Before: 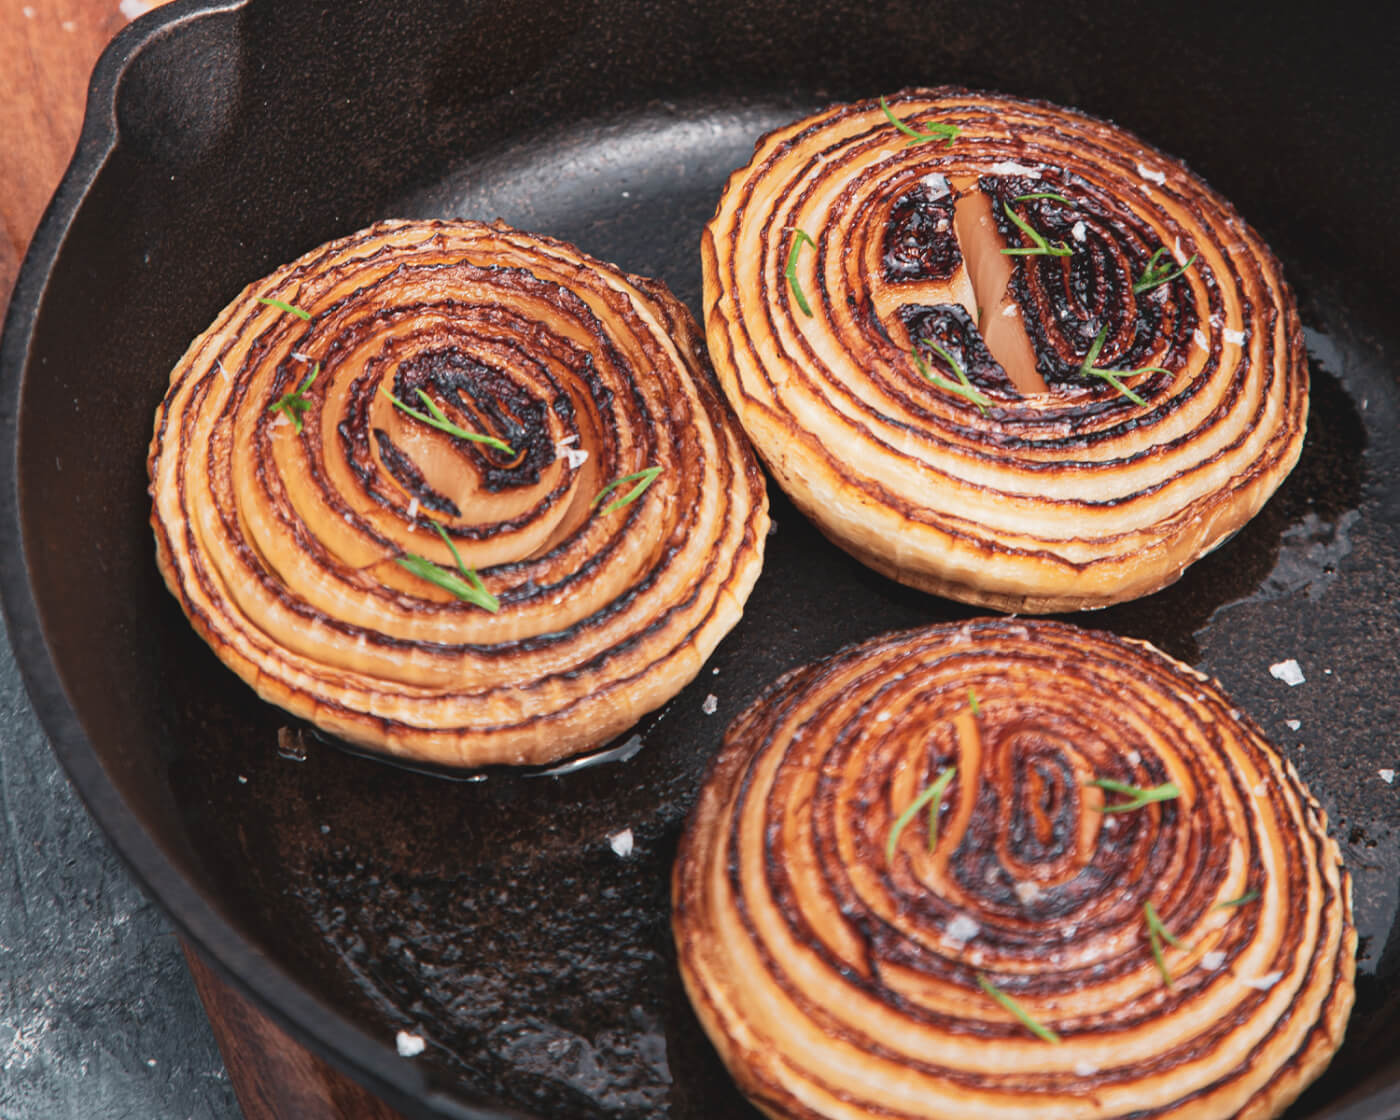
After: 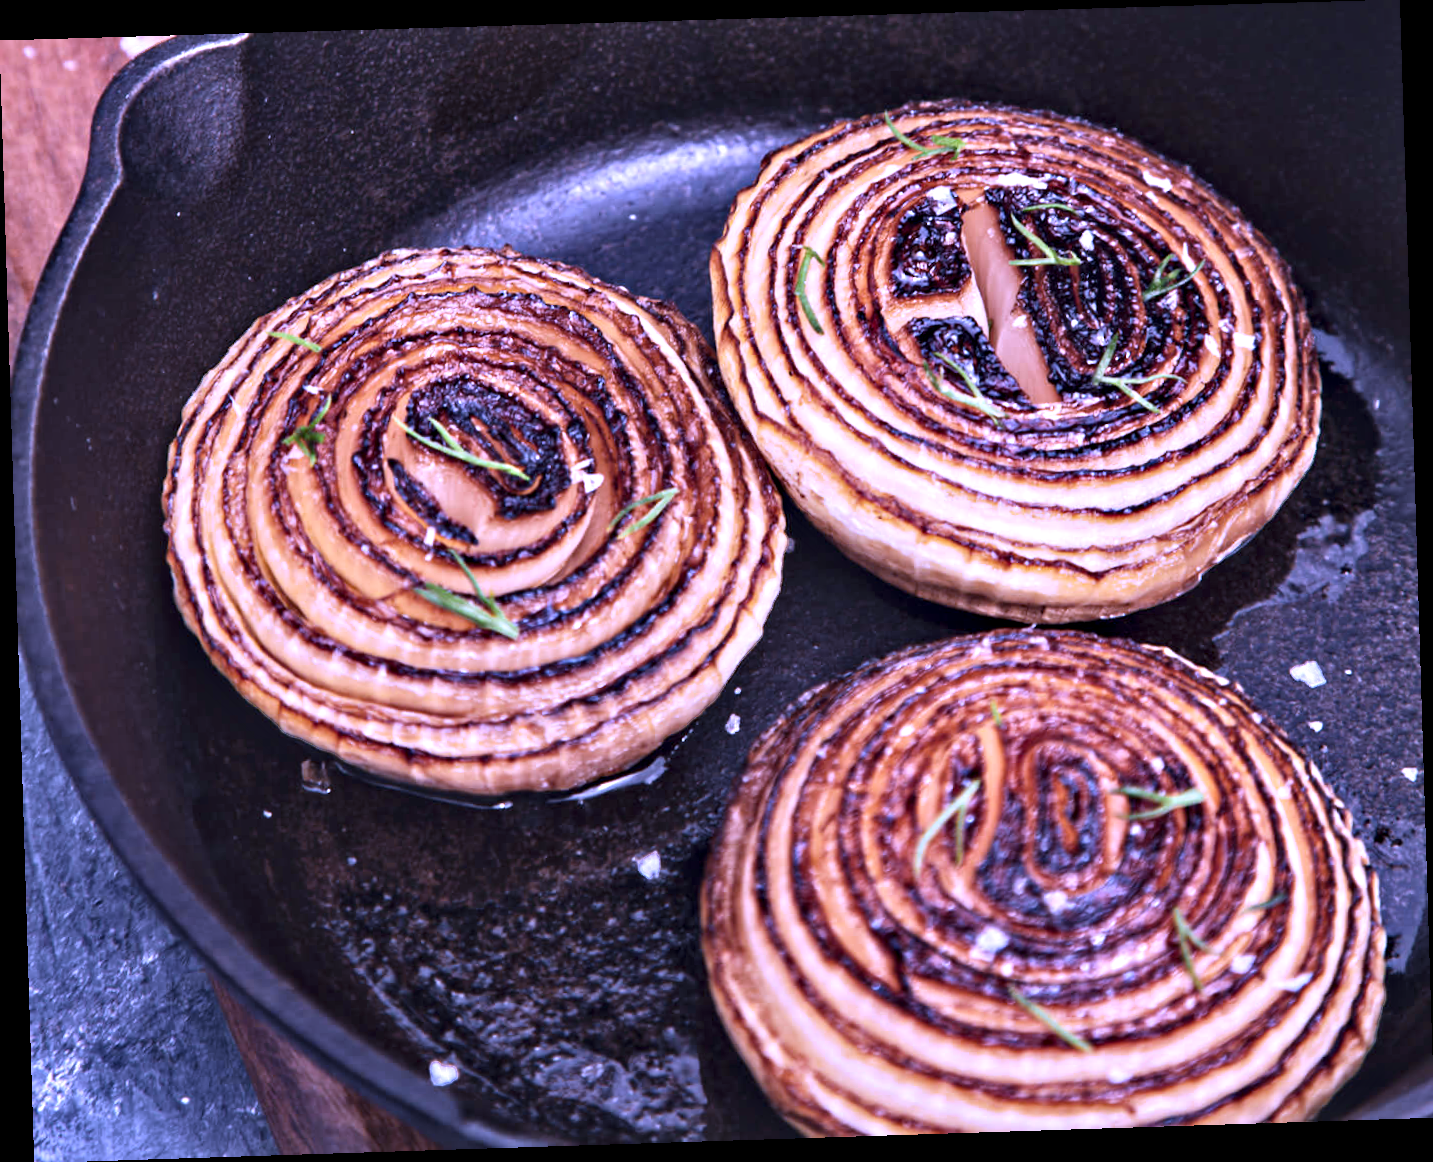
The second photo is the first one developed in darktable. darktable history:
rotate and perspective: rotation -1.77°, lens shift (horizontal) 0.004, automatic cropping off
white balance: red 0.98, blue 1.61
contrast equalizer: y [[0.511, 0.558, 0.631, 0.632, 0.559, 0.512], [0.5 ×6], [0.507, 0.559, 0.627, 0.644, 0.647, 0.647], [0 ×6], [0 ×6]]
